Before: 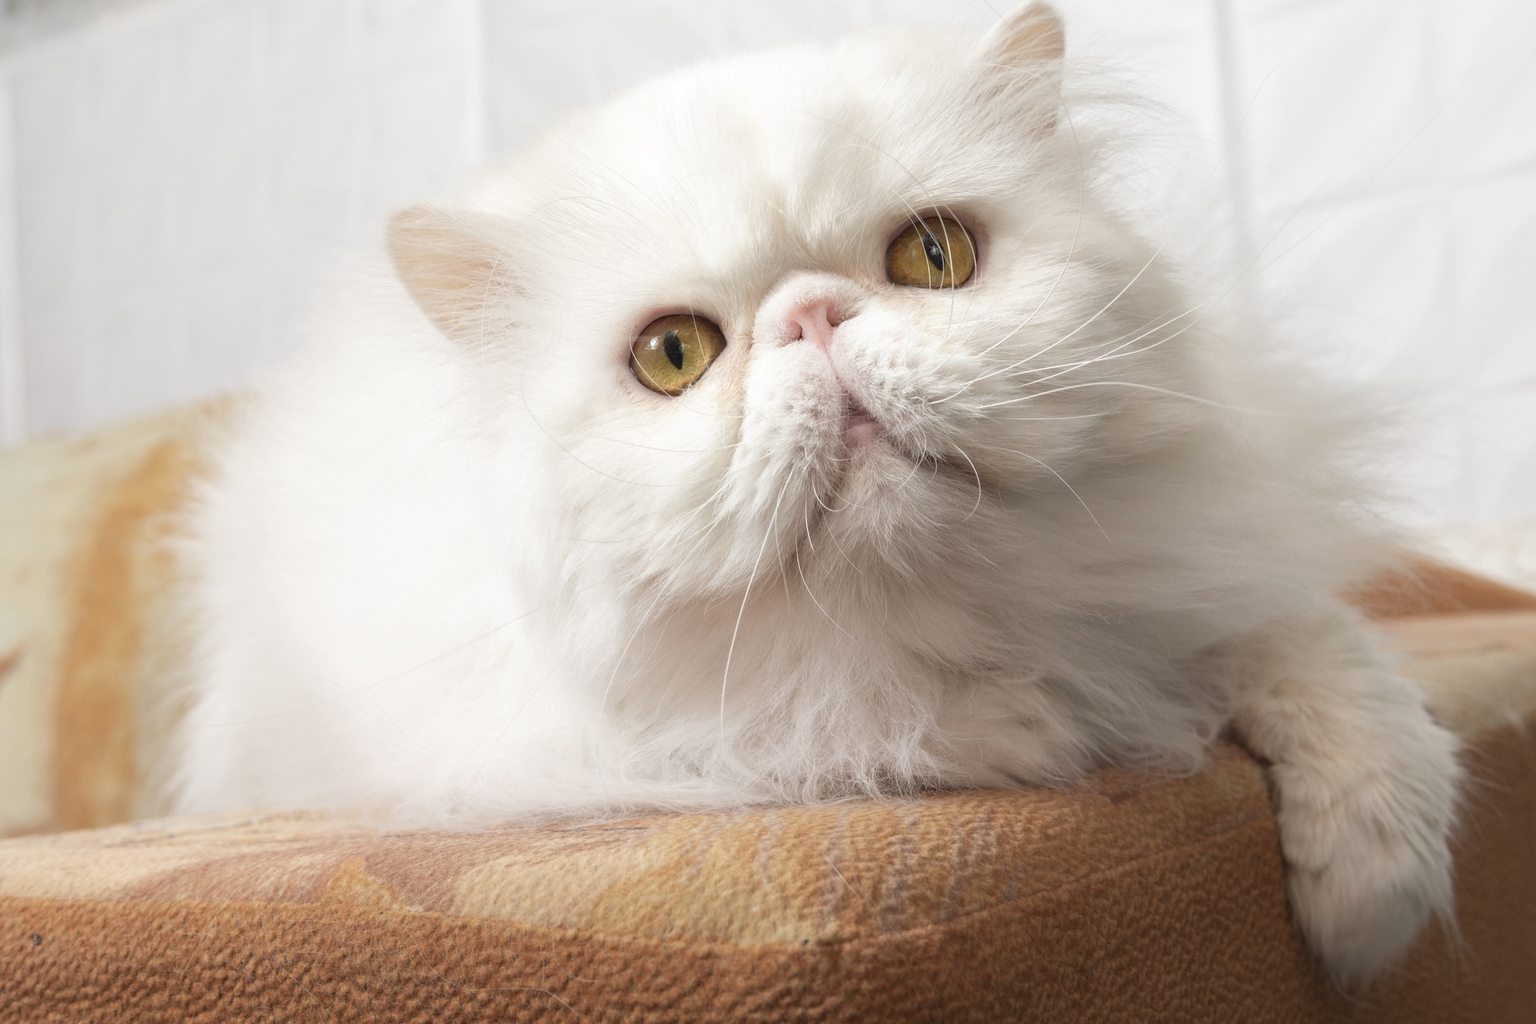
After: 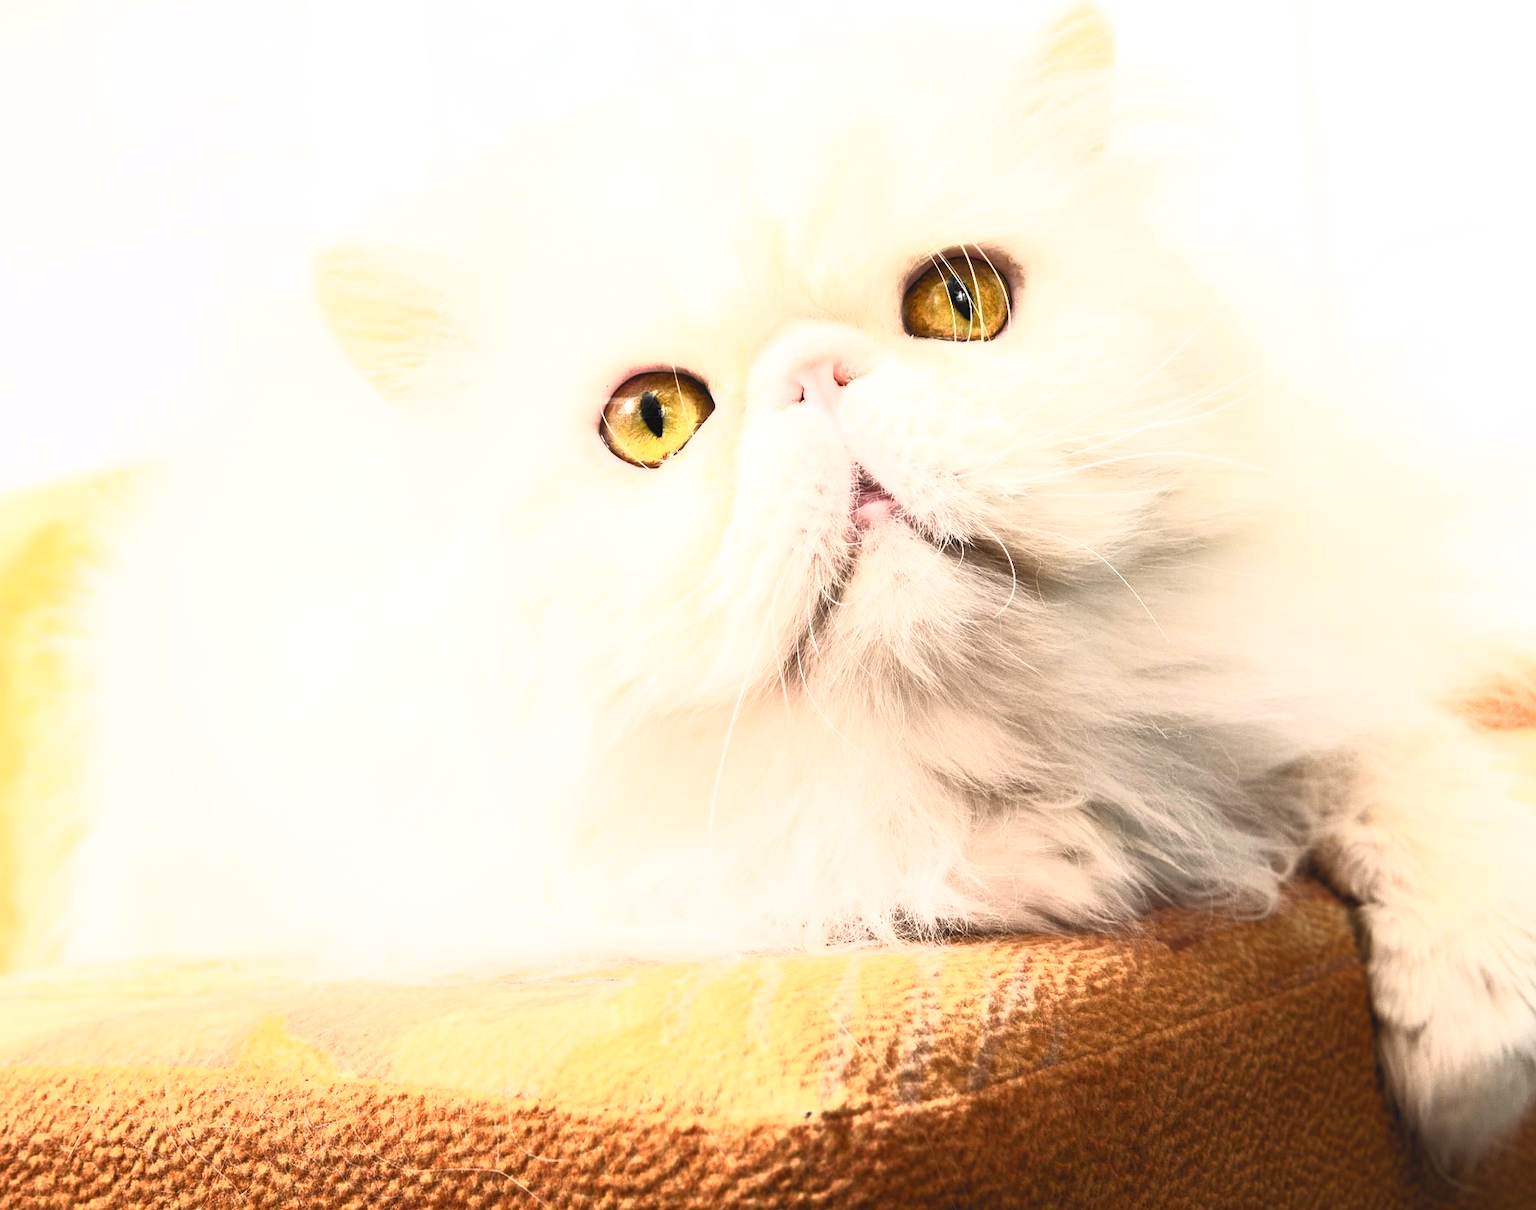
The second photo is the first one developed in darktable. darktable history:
crop: left 7.994%, right 7.457%
filmic rgb: black relative exposure -4.9 EV, white relative exposure 2.83 EV, hardness 3.69, iterations of high-quality reconstruction 0
contrast brightness saturation: contrast 0.992, brightness 0.982, saturation 0.989
